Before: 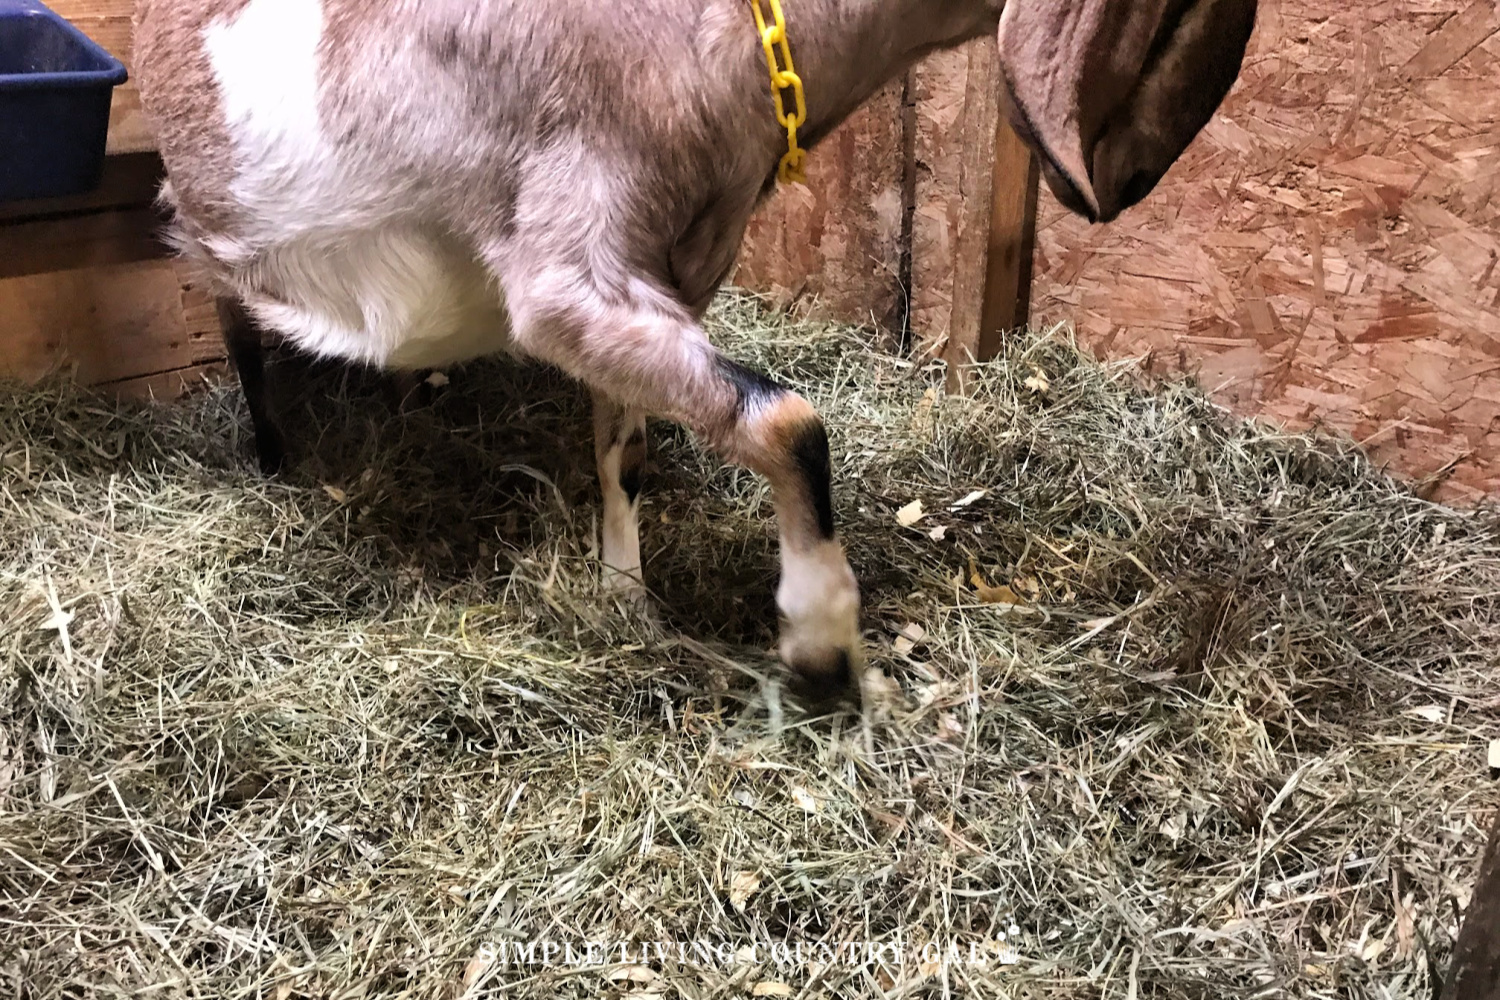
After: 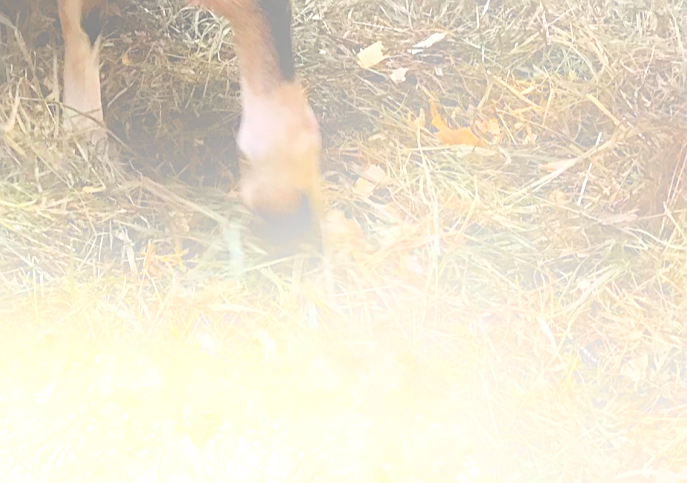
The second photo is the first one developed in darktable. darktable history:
sharpen: on, module defaults
crop: left 35.976%, top 45.819%, right 18.162%, bottom 5.807%
bloom: size 25%, threshold 5%, strength 90%
